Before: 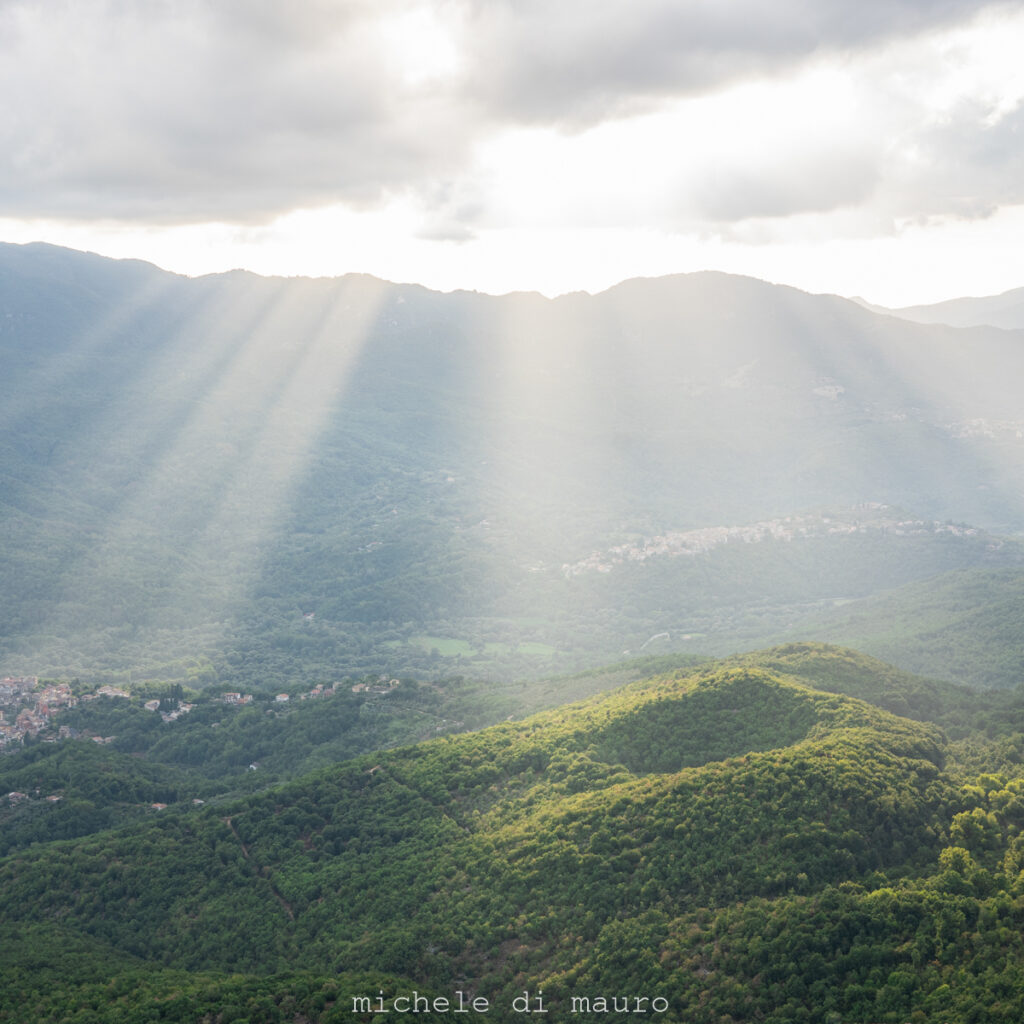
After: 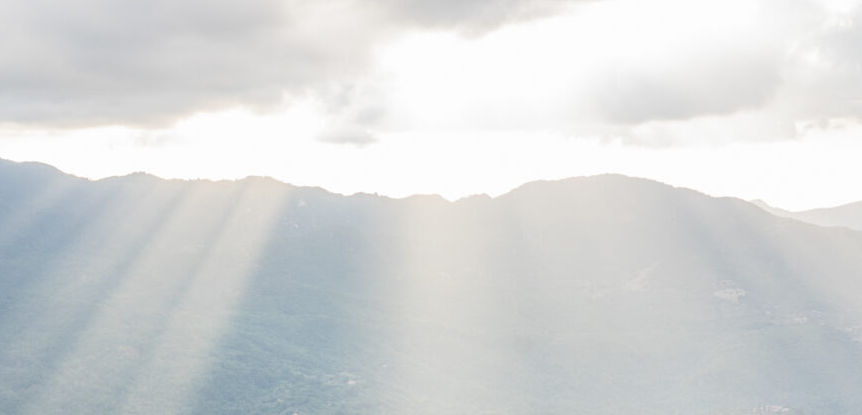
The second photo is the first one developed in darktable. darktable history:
crop and rotate: left 9.687%, top 9.526%, right 6.067%, bottom 49.864%
